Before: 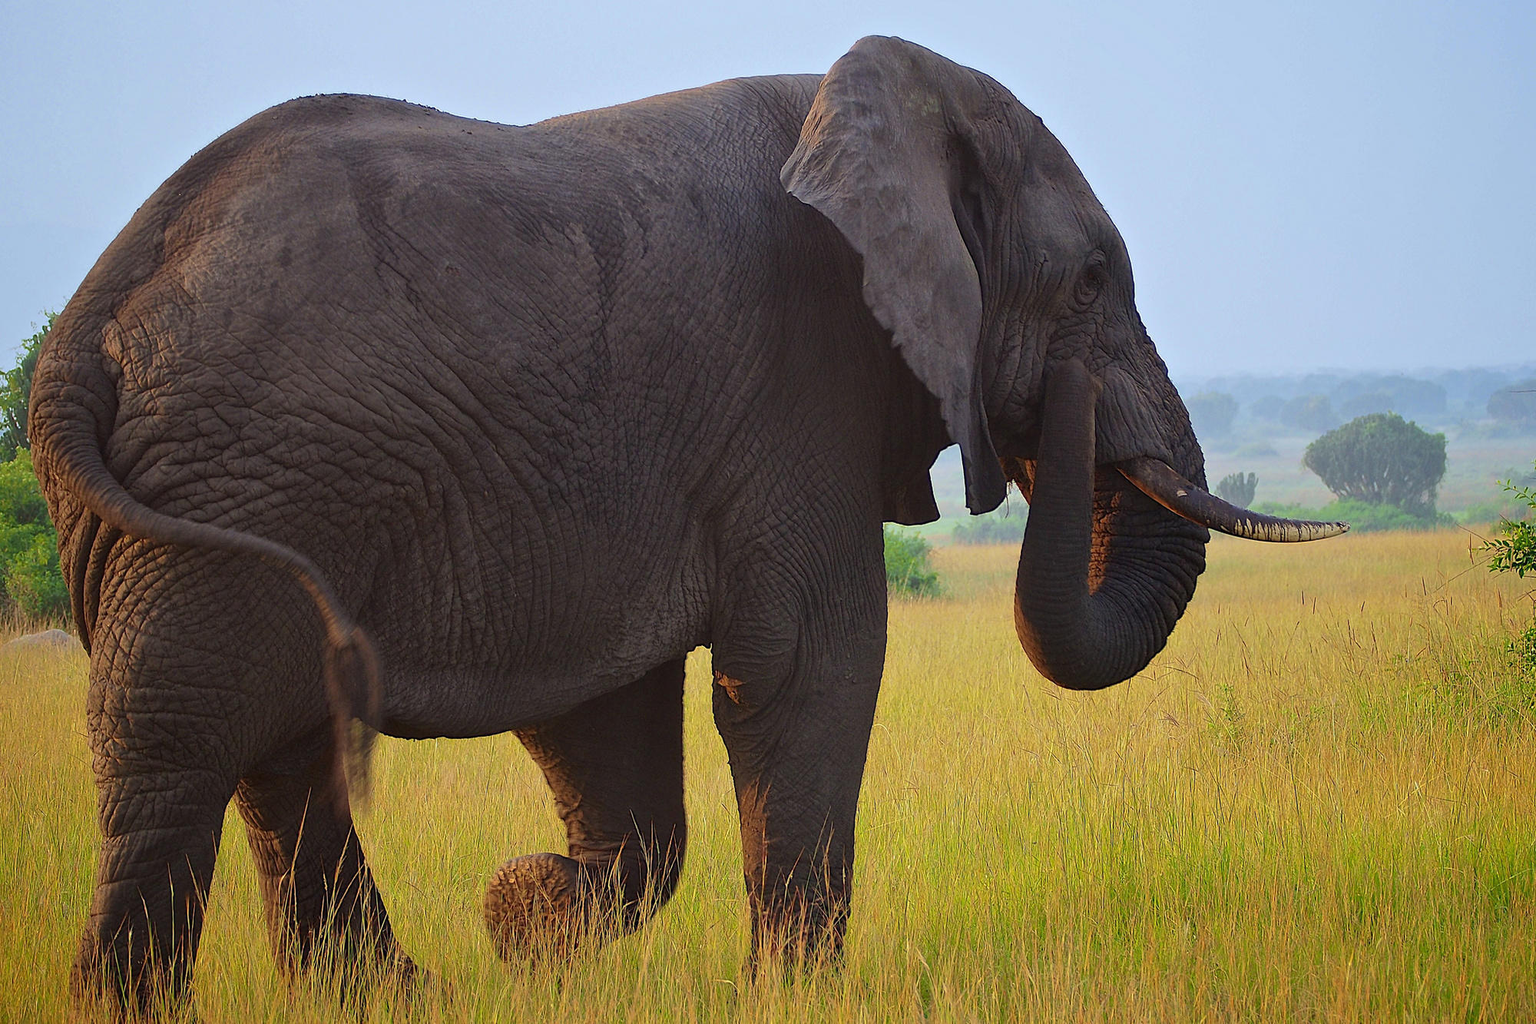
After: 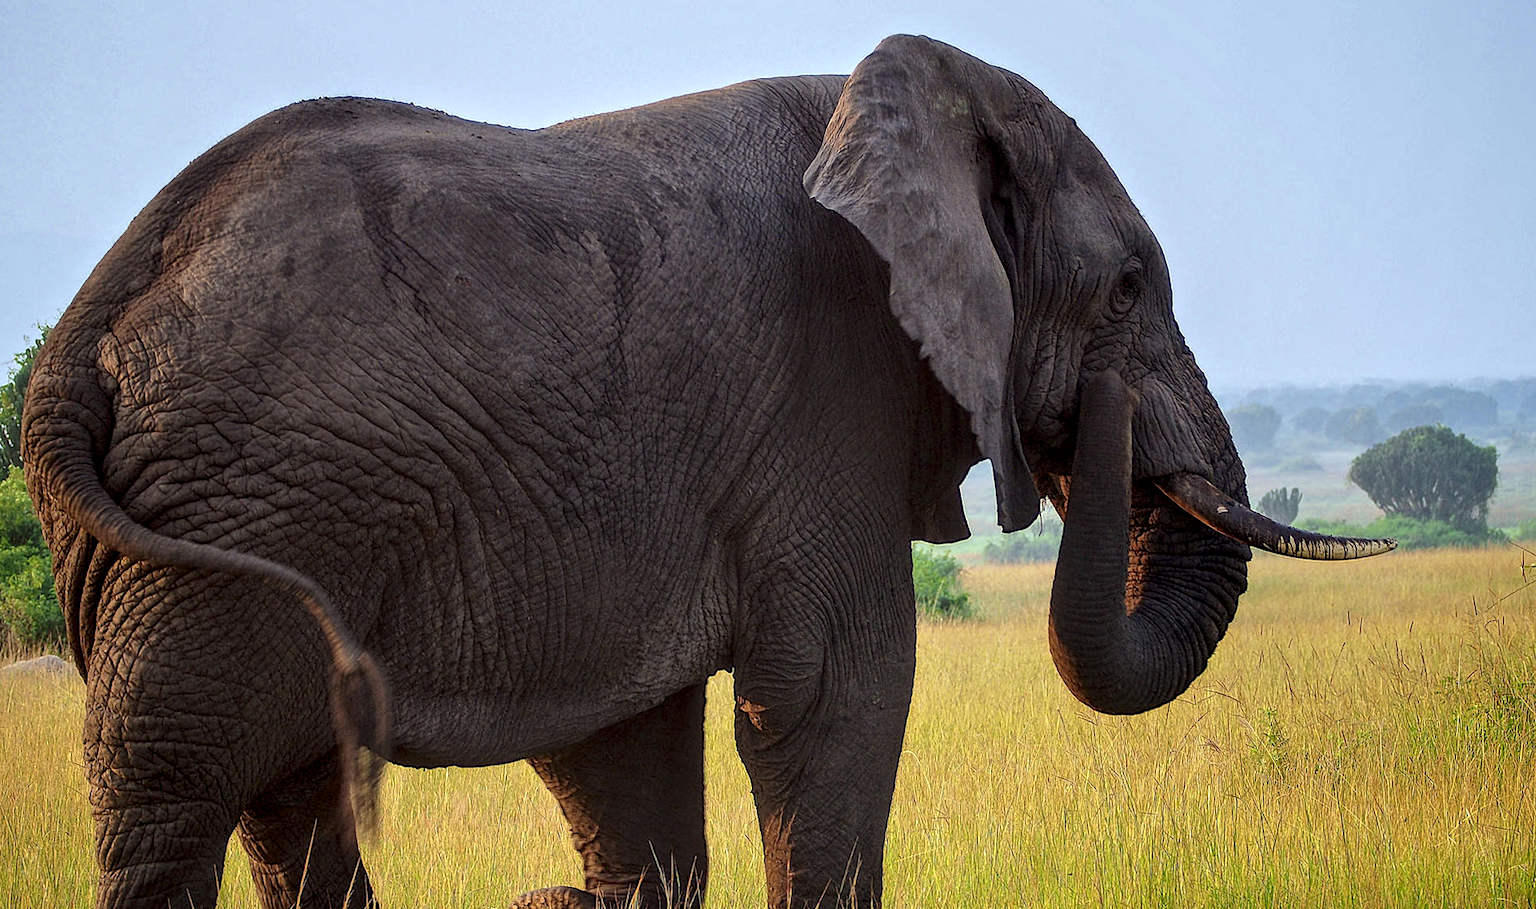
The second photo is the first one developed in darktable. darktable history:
local contrast: highlights 65%, shadows 54%, detail 169%, midtone range 0.514
crop and rotate: angle 0.2°, left 0.275%, right 3.127%, bottom 14.18%
